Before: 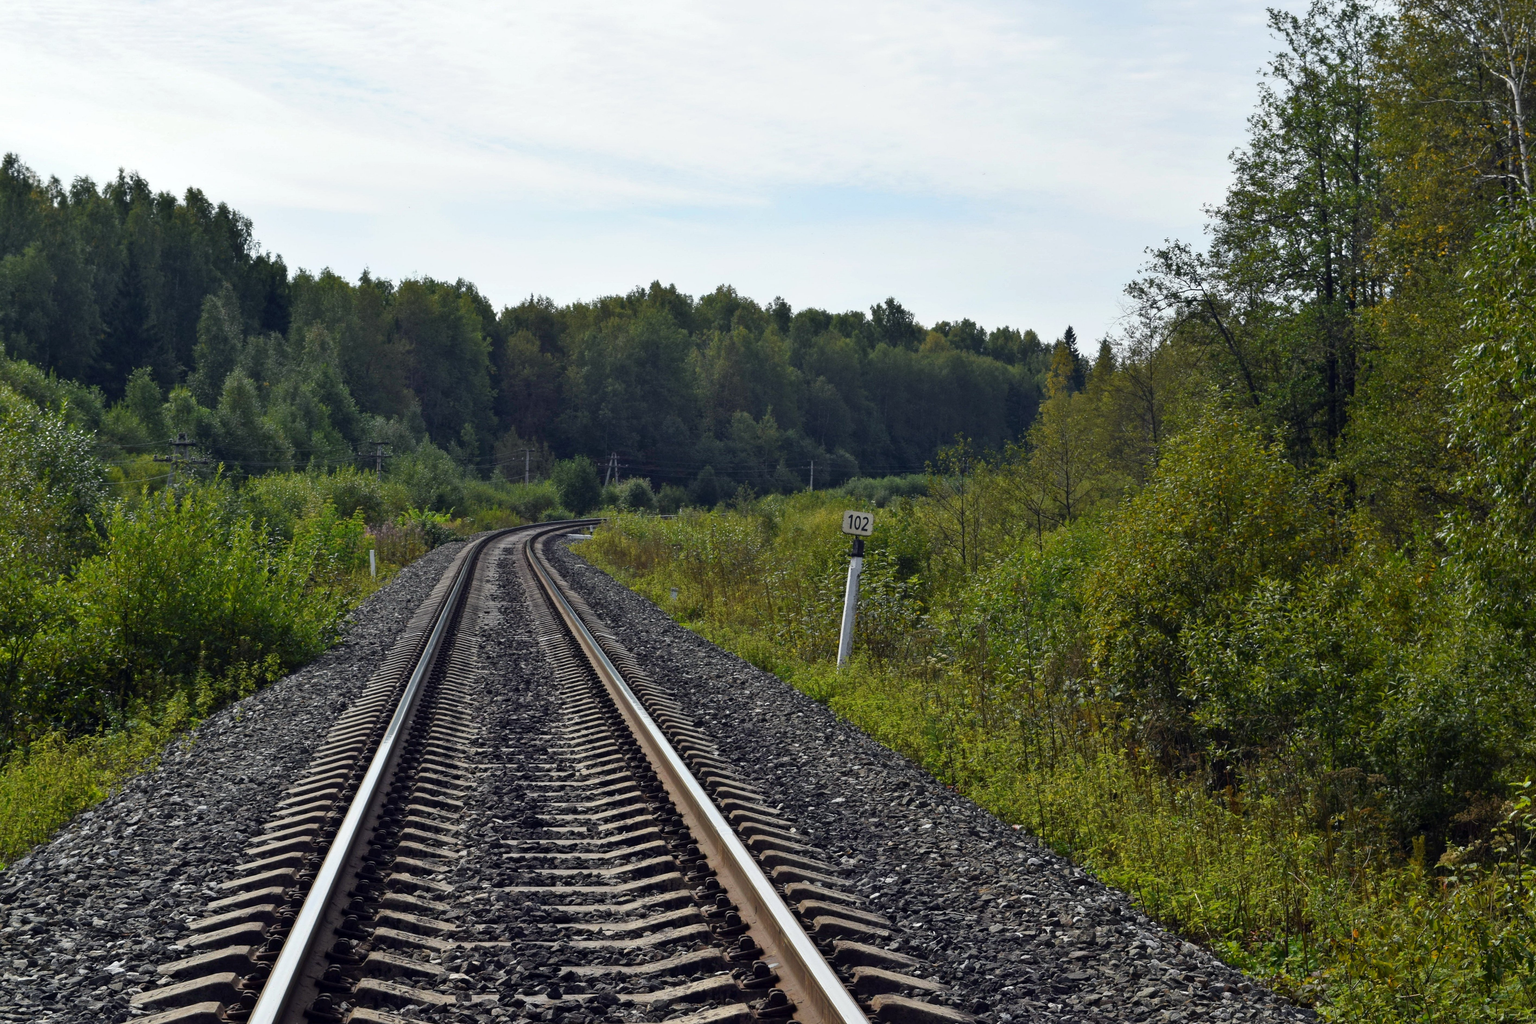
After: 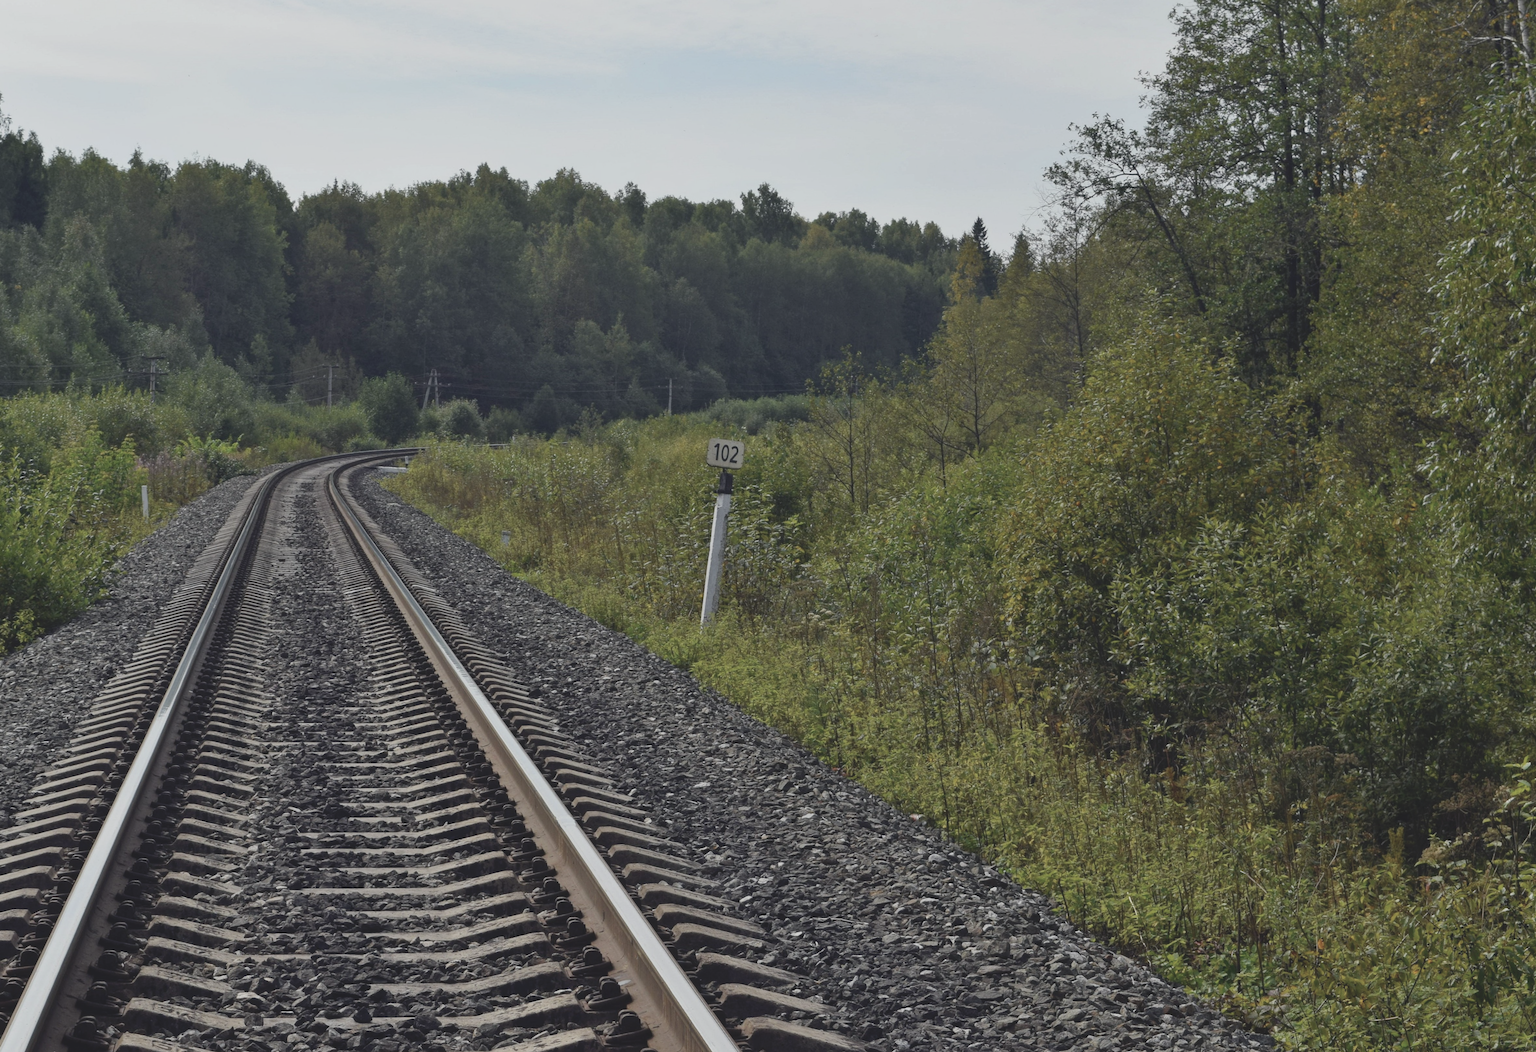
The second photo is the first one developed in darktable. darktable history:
crop: left 16.391%, top 14.103%
contrast brightness saturation: contrast -0.255, saturation -0.42
